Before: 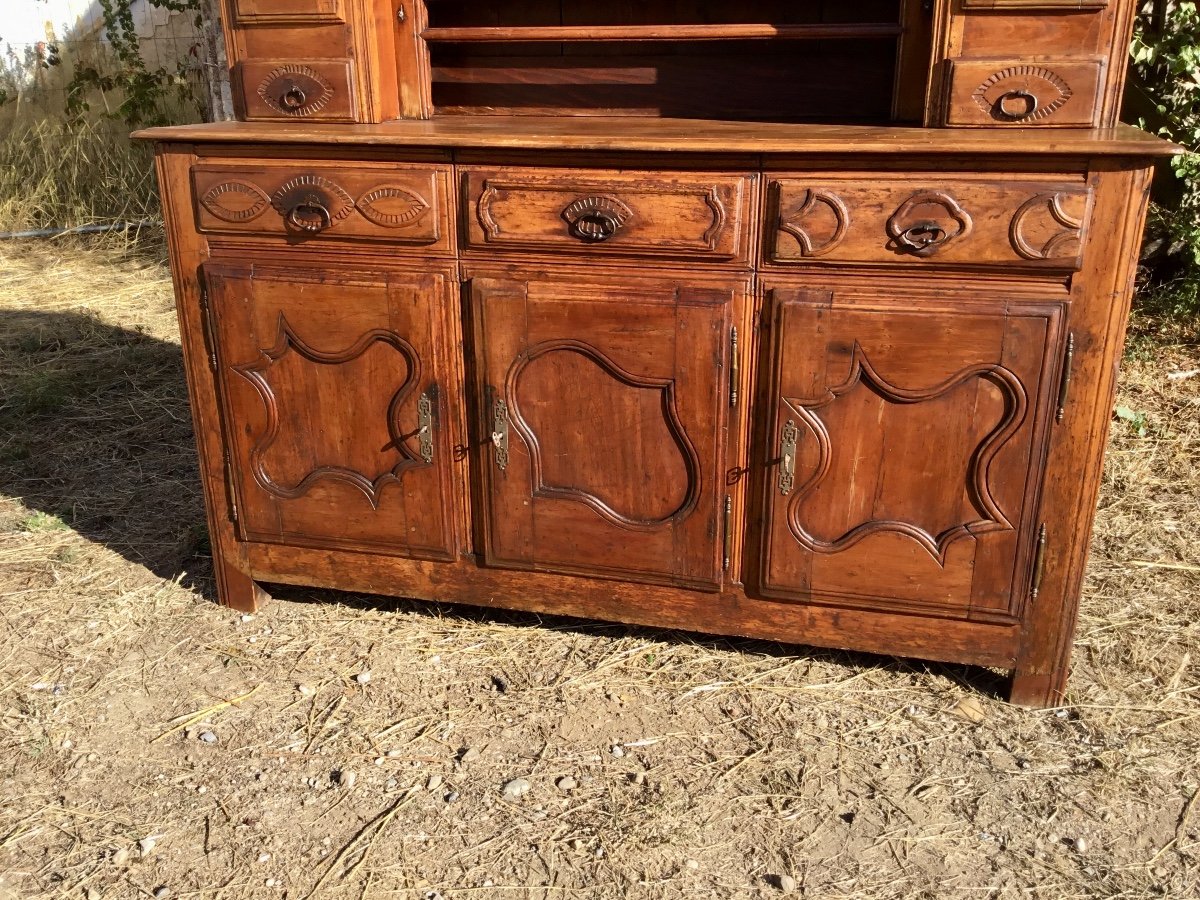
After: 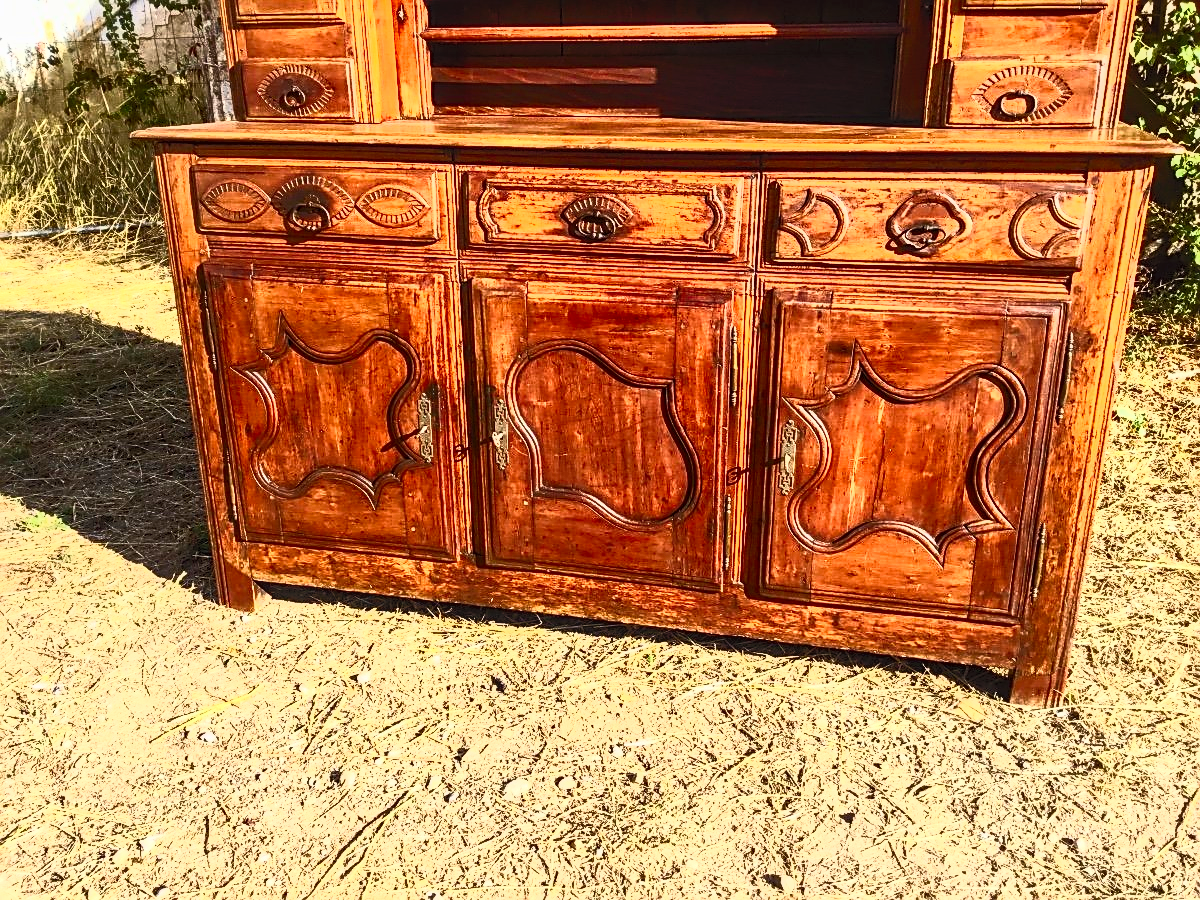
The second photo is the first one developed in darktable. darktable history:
sharpen: on, module defaults
contrast brightness saturation: contrast 0.841, brightness 0.592, saturation 0.594
local contrast: on, module defaults
